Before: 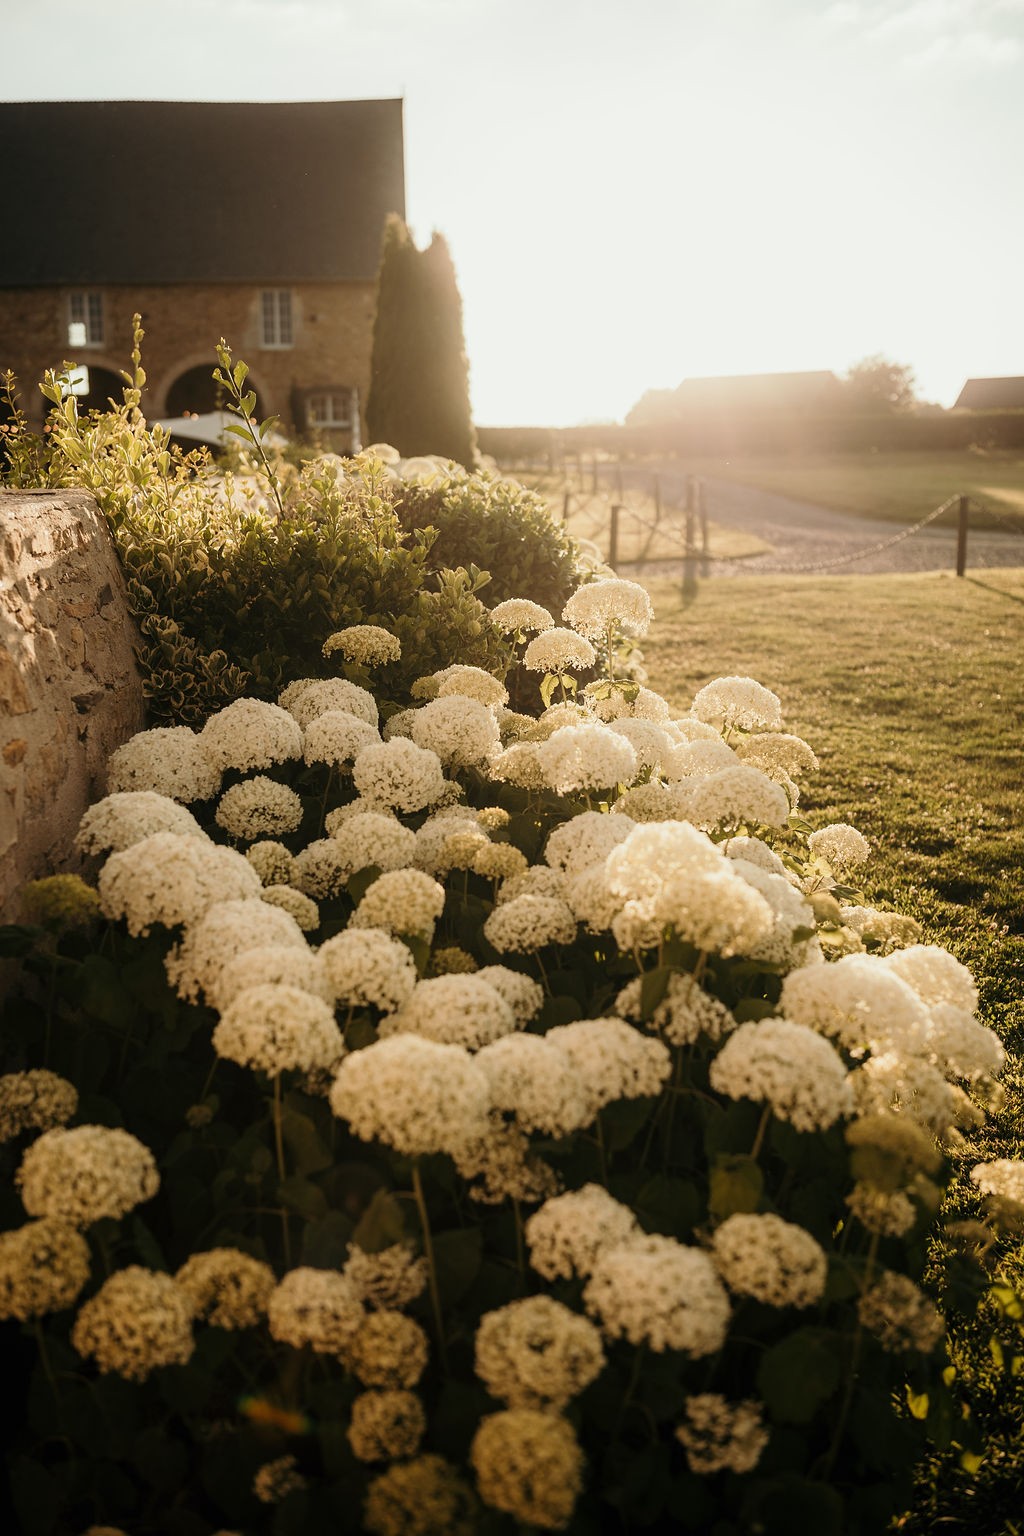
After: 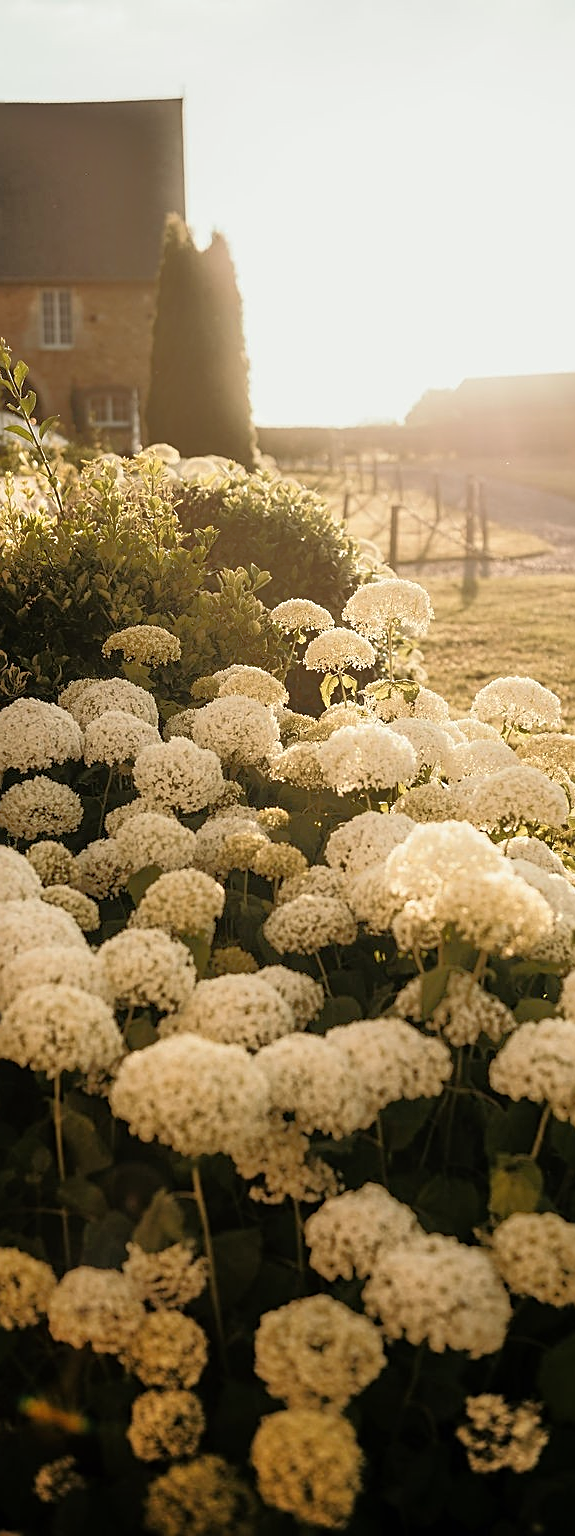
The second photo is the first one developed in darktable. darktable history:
crop: left 21.519%, right 22.246%
sharpen: on, module defaults
tone equalizer: -8 EV -0.492 EV, -7 EV -0.318 EV, -6 EV -0.106 EV, -5 EV 0.429 EV, -4 EV 0.954 EV, -3 EV 0.818 EV, -2 EV -0.014 EV, -1 EV 0.128 EV, +0 EV -0.027 EV, smoothing 1
